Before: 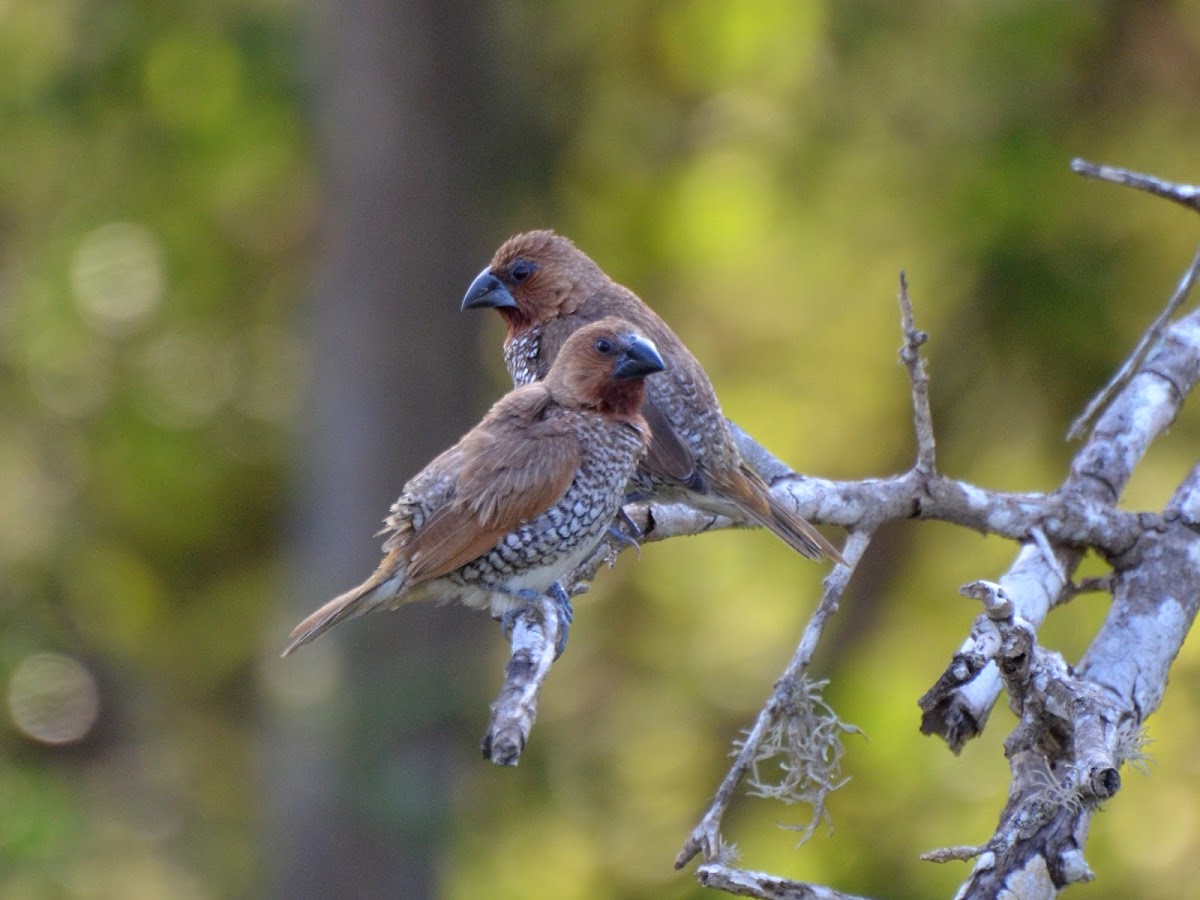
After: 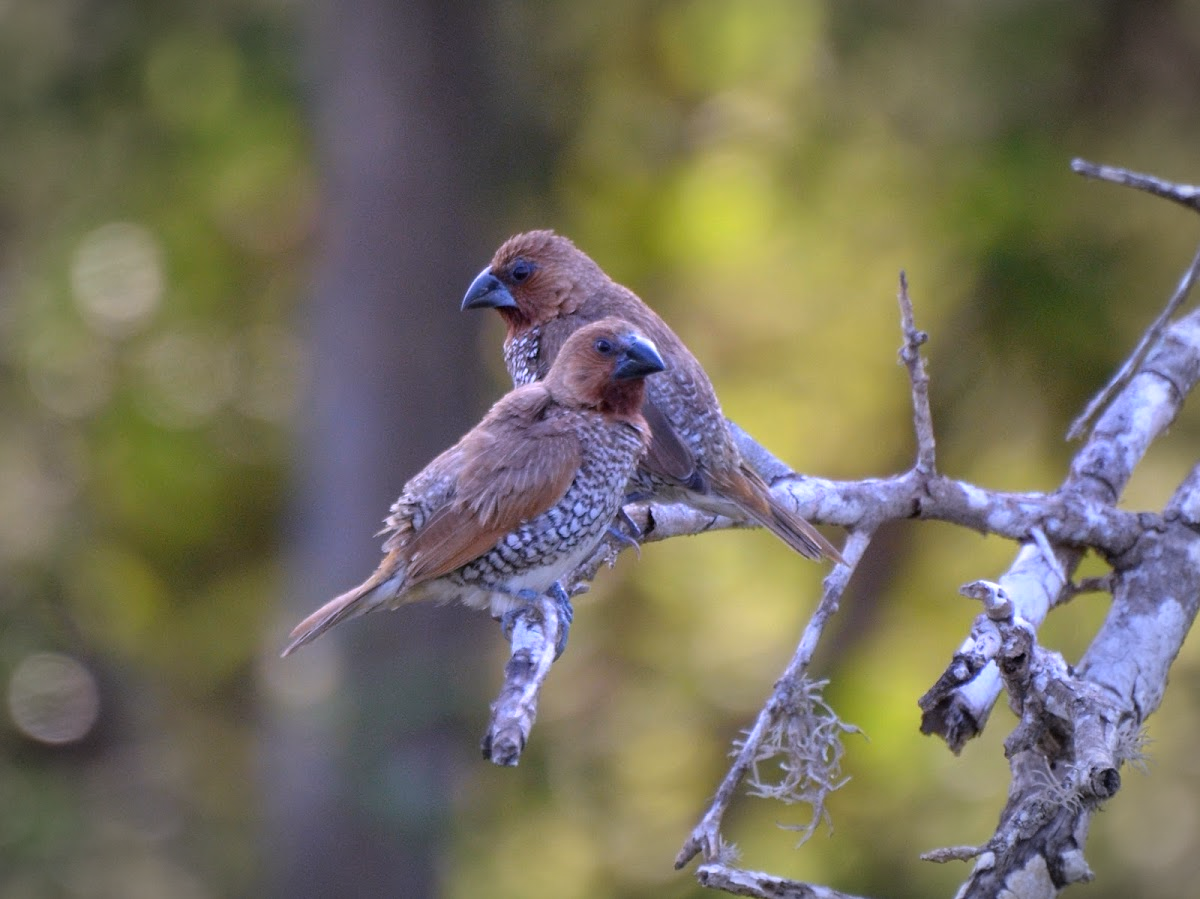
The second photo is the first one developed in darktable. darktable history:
crop: bottom 0.071%
white balance: red 1.042, blue 1.17
vignetting: automatic ratio true
